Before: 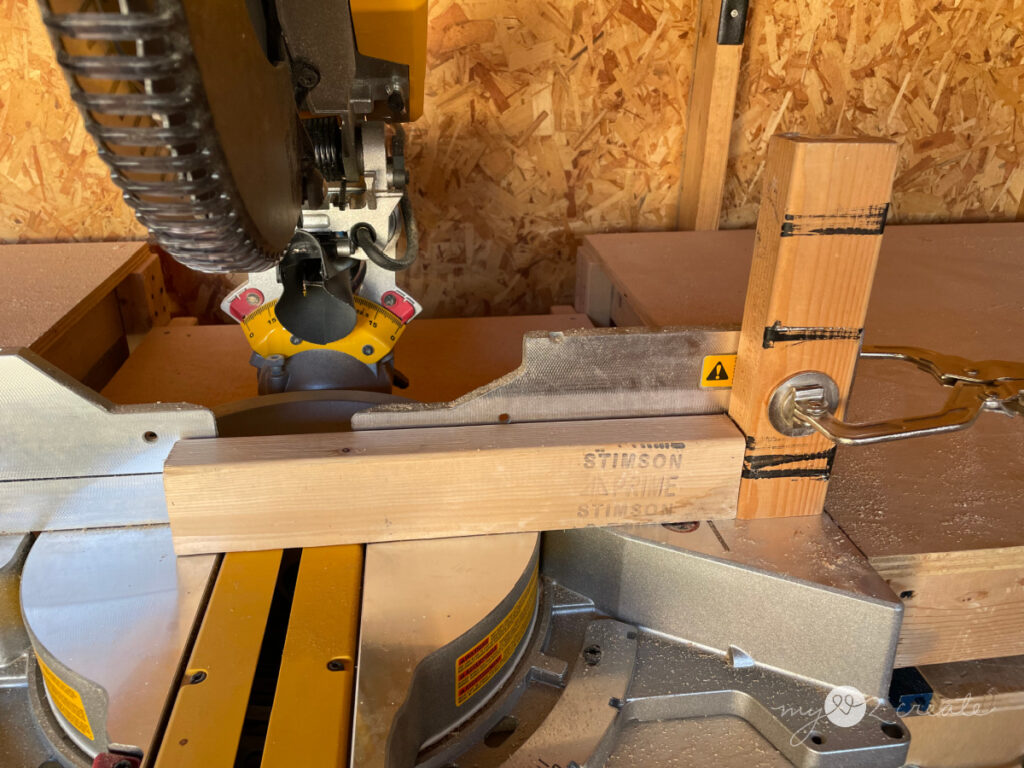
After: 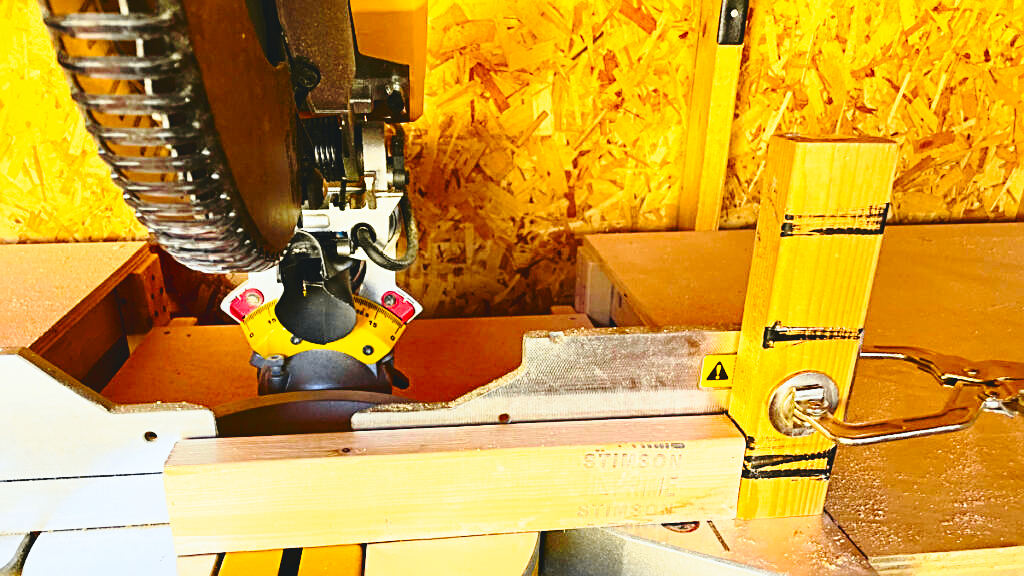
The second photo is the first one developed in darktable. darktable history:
sharpen: radius 2.543, amount 0.636
crop: bottom 24.988%
tone equalizer: on, module defaults
exposure: exposure 0.236 EV, compensate highlight preservation false
color balance rgb: perceptual saturation grading › global saturation 25%, global vibrance 20%
tone curve: curves: ch0 [(0, 0.074) (0.129, 0.136) (0.285, 0.301) (0.689, 0.764) (0.854, 0.926) (0.987, 0.977)]; ch1 [(0, 0) (0.337, 0.249) (0.434, 0.437) (0.485, 0.491) (0.515, 0.495) (0.566, 0.57) (0.625, 0.625) (0.764, 0.806) (1, 1)]; ch2 [(0, 0) (0.314, 0.301) (0.401, 0.411) (0.505, 0.499) (0.54, 0.54) (0.608, 0.613) (0.706, 0.735) (1, 1)], color space Lab, independent channels, preserve colors none
base curve: curves: ch0 [(0, 0) (0.036, 0.037) (0.121, 0.228) (0.46, 0.76) (0.859, 0.983) (1, 1)], preserve colors none
